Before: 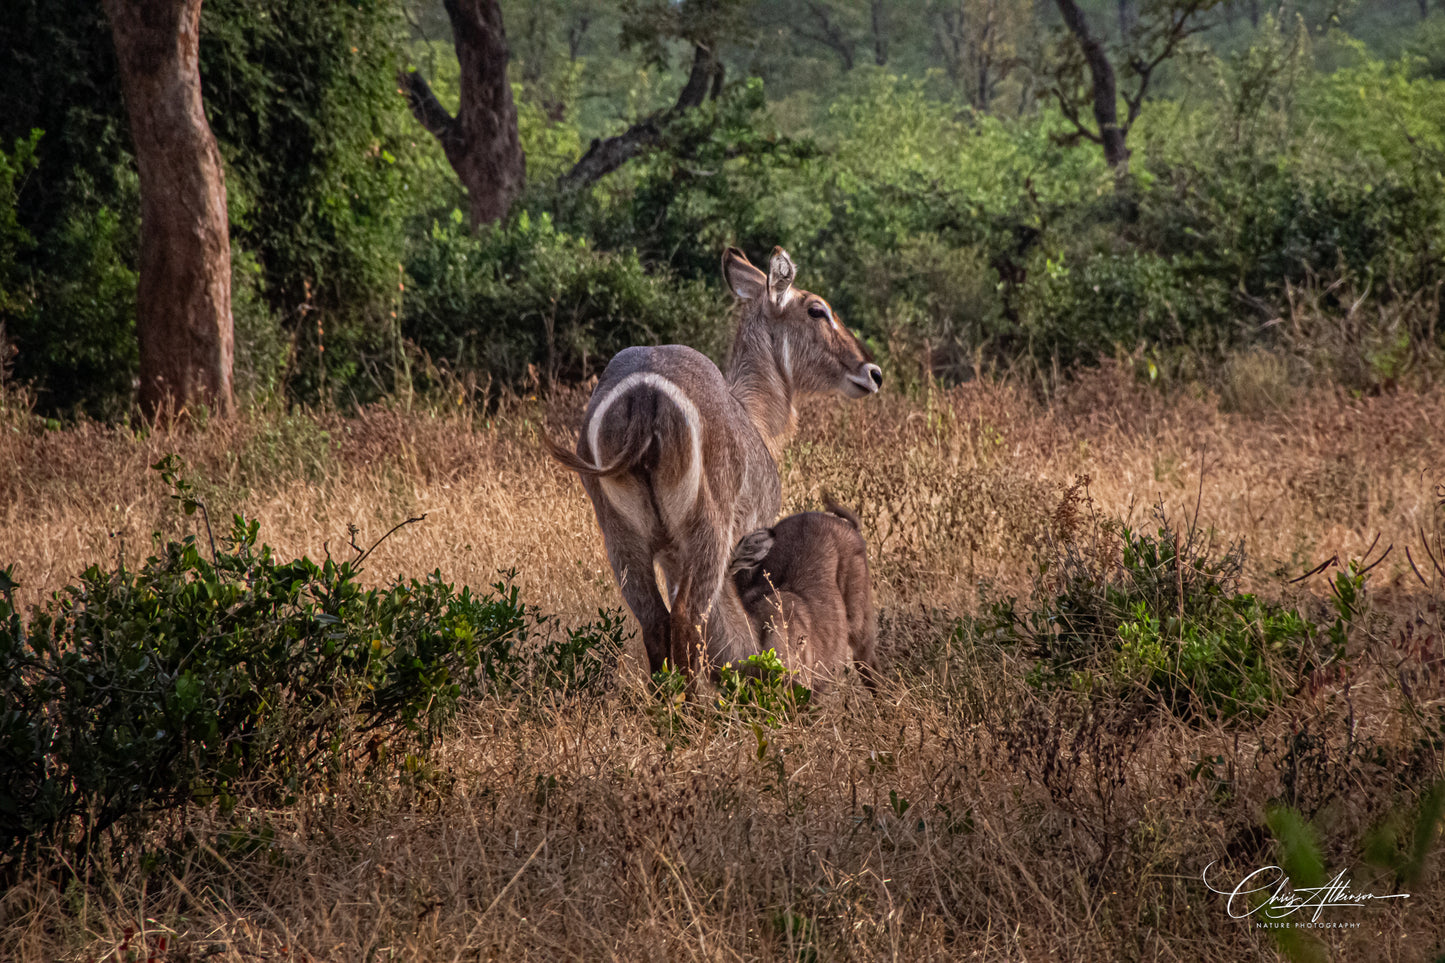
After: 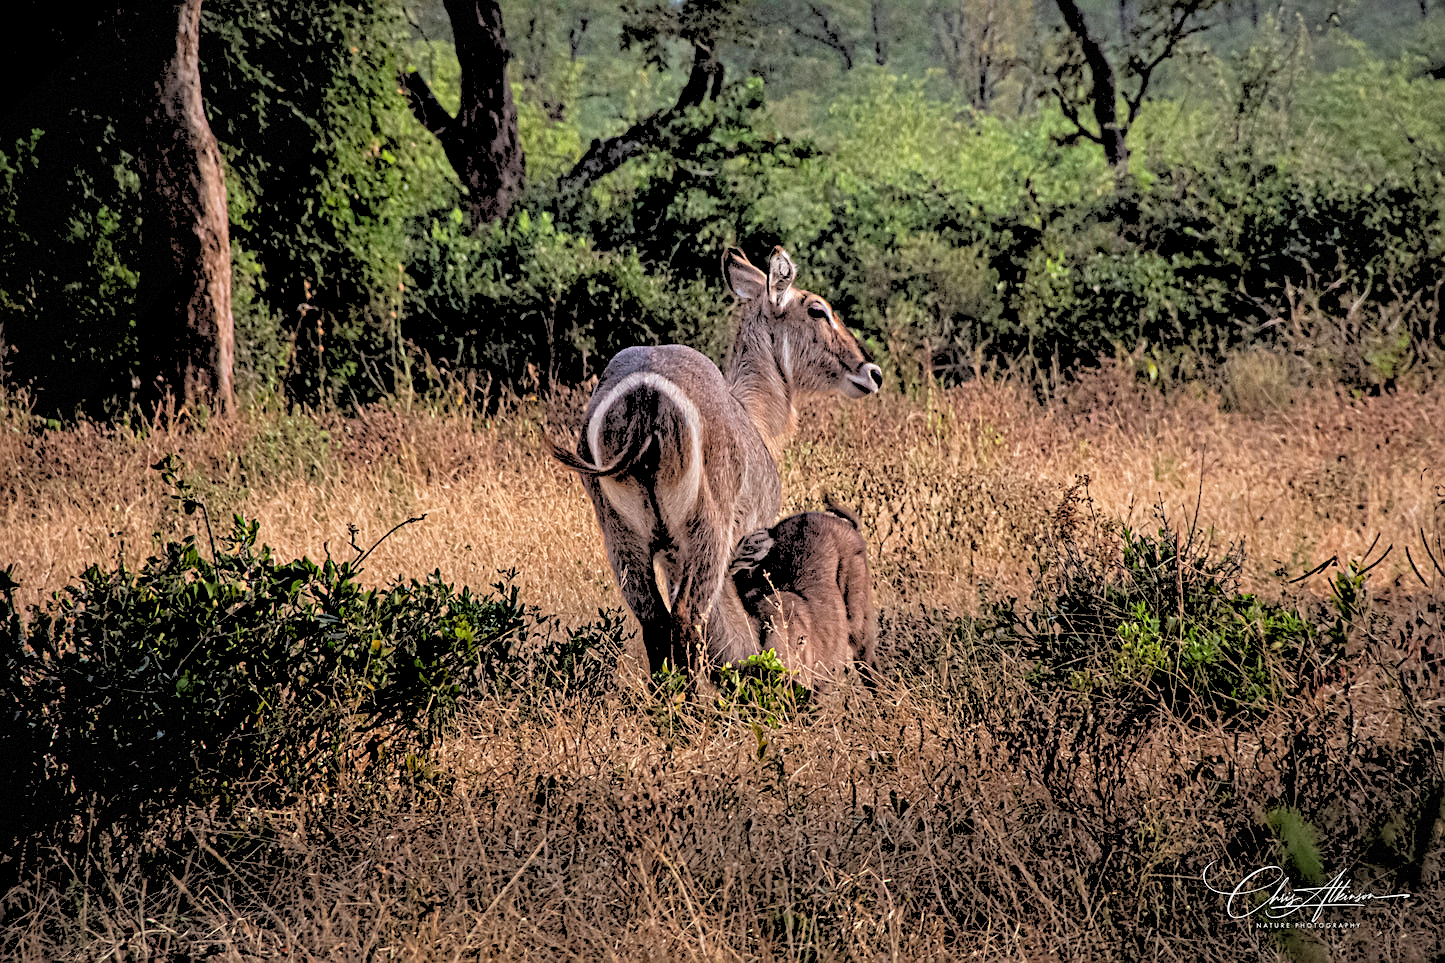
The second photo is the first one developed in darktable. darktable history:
vignetting: fall-off start 91%, fall-off radius 39.39%, brightness -0.182, saturation -0.3, width/height ratio 1.219, shape 1.3, dithering 8-bit output, unbound false
sharpen: on, module defaults
rgb levels: levels [[0.027, 0.429, 0.996], [0, 0.5, 1], [0, 0.5, 1]]
